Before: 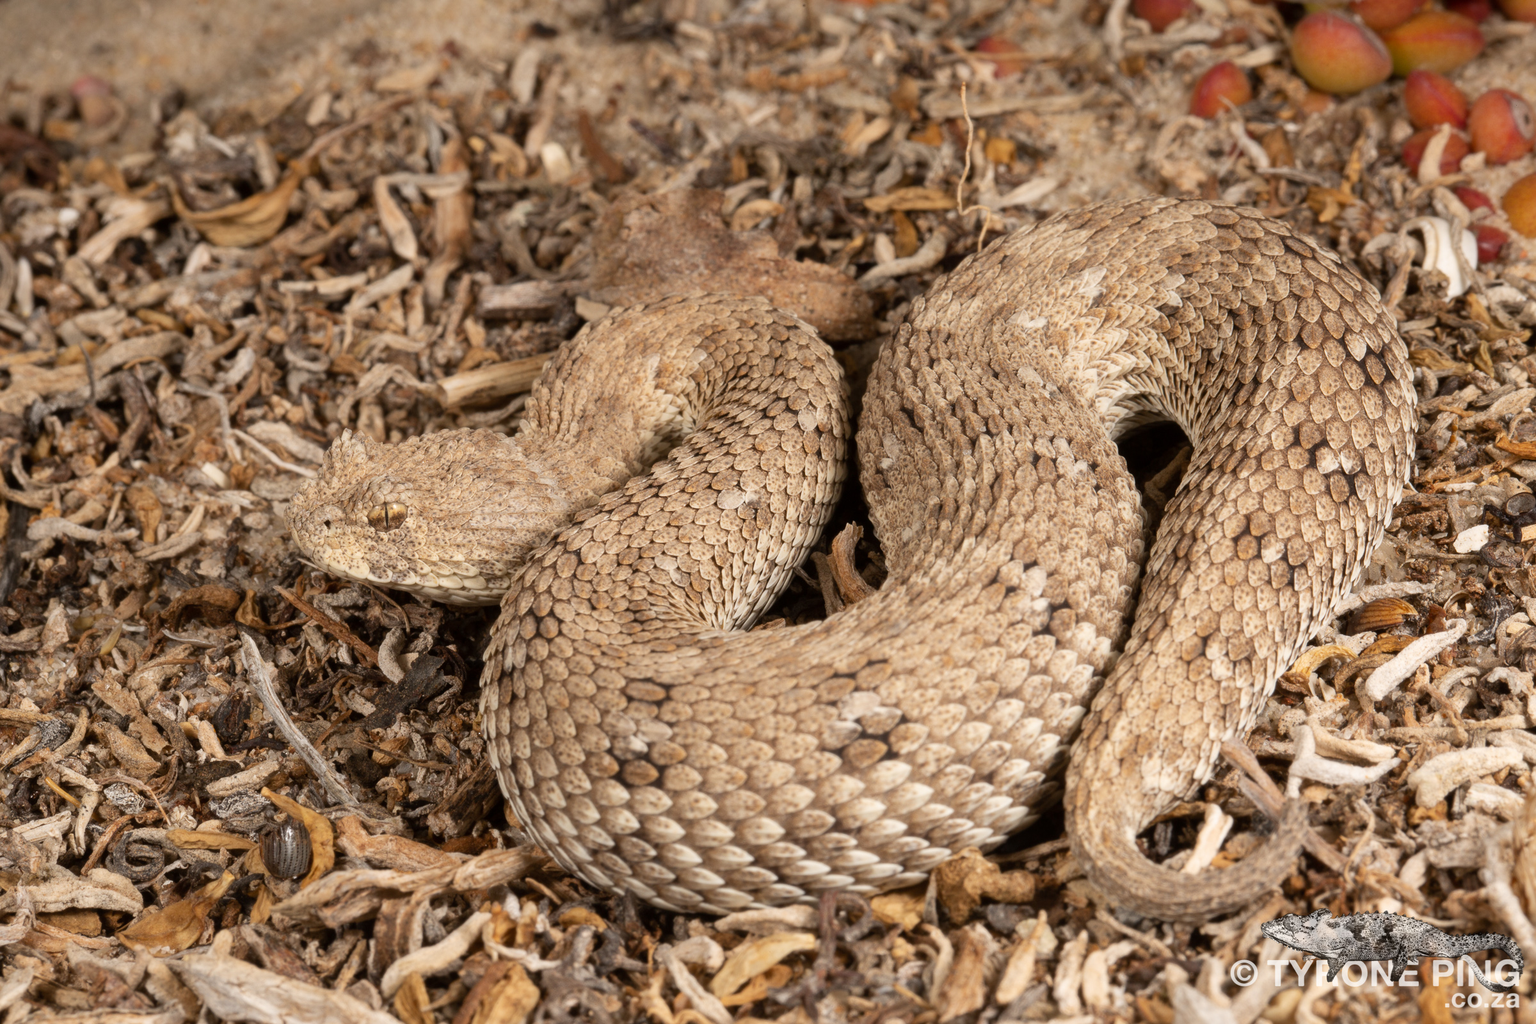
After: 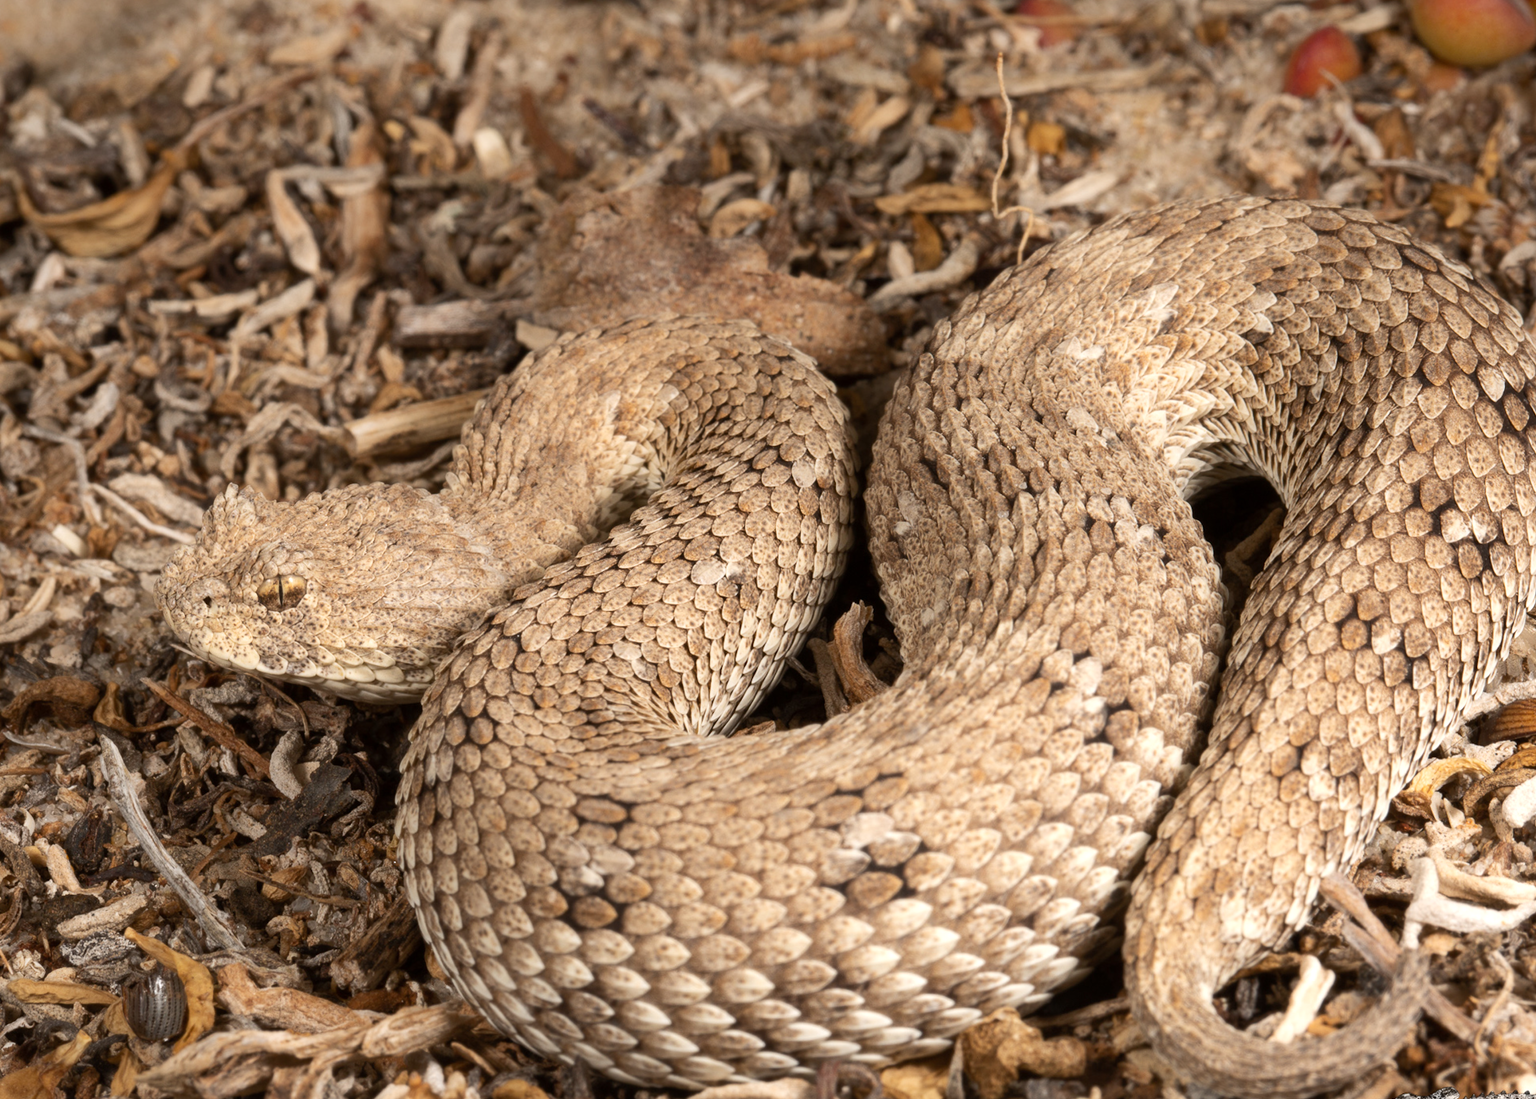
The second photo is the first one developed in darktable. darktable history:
rotate and perspective: rotation 0.192°, lens shift (horizontal) -0.015, crop left 0.005, crop right 0.996, crop top 0.006, crop bottom 0.99
crop: left 9.929%, top 3.475%, right 9.188%, bottom 9.529%
tone equalizer: -8 EV -0.001 EV, -7 EV 0.001 EV, -6 EV -0.002 EV, -5 EV -0.003 EV, -4 EV -0.062 EV, -3 EV -0.222 EV, -2 EV -0.267 EV, -1 EV 0.105 EV, +0 EV 0.303 EV
